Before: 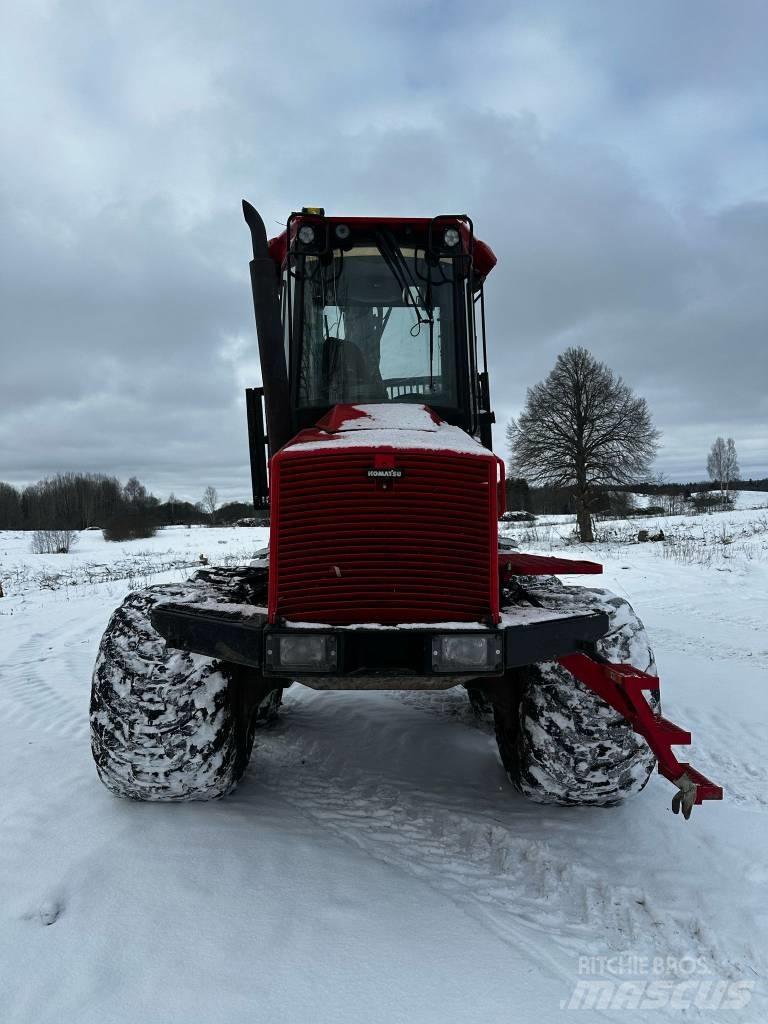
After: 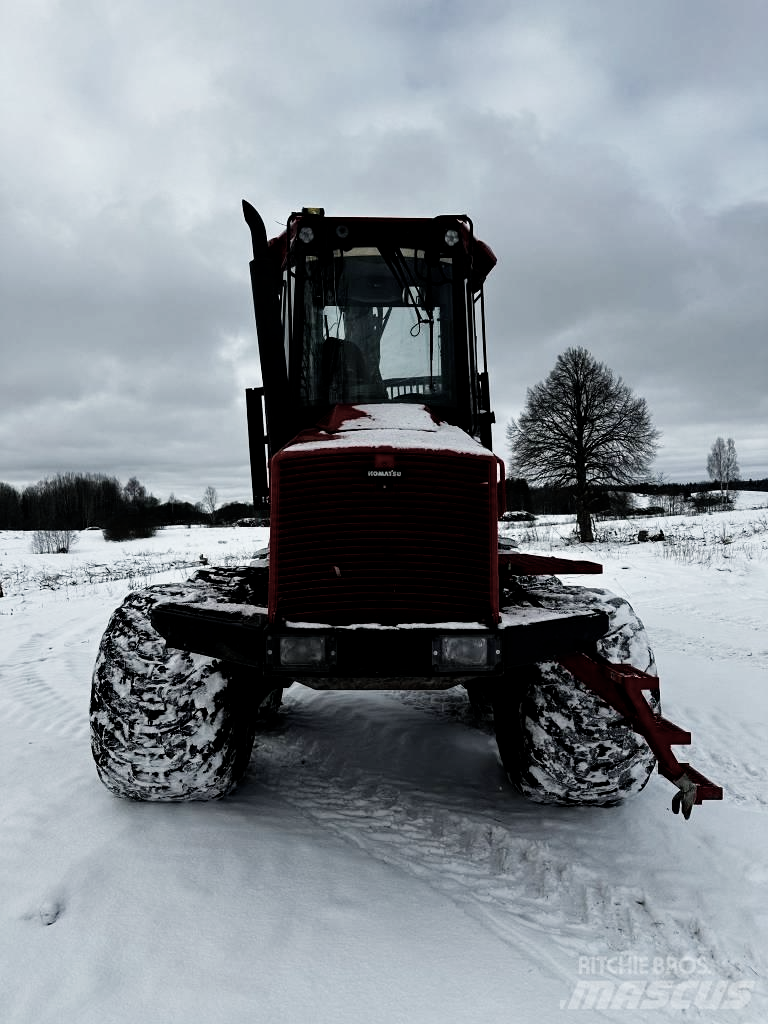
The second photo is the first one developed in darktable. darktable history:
filmic rgb: black relative exposure -16 EV, white relative exposure 6.29 EV, hardness 5.03, contrast 1.353, add noise in highlights 0.001, preserve chrominance no, color science v3 (2019), use custom middle-gray values true, contrast in highlights soft
color correction: highlights b* -0.031, saturation 0.523
